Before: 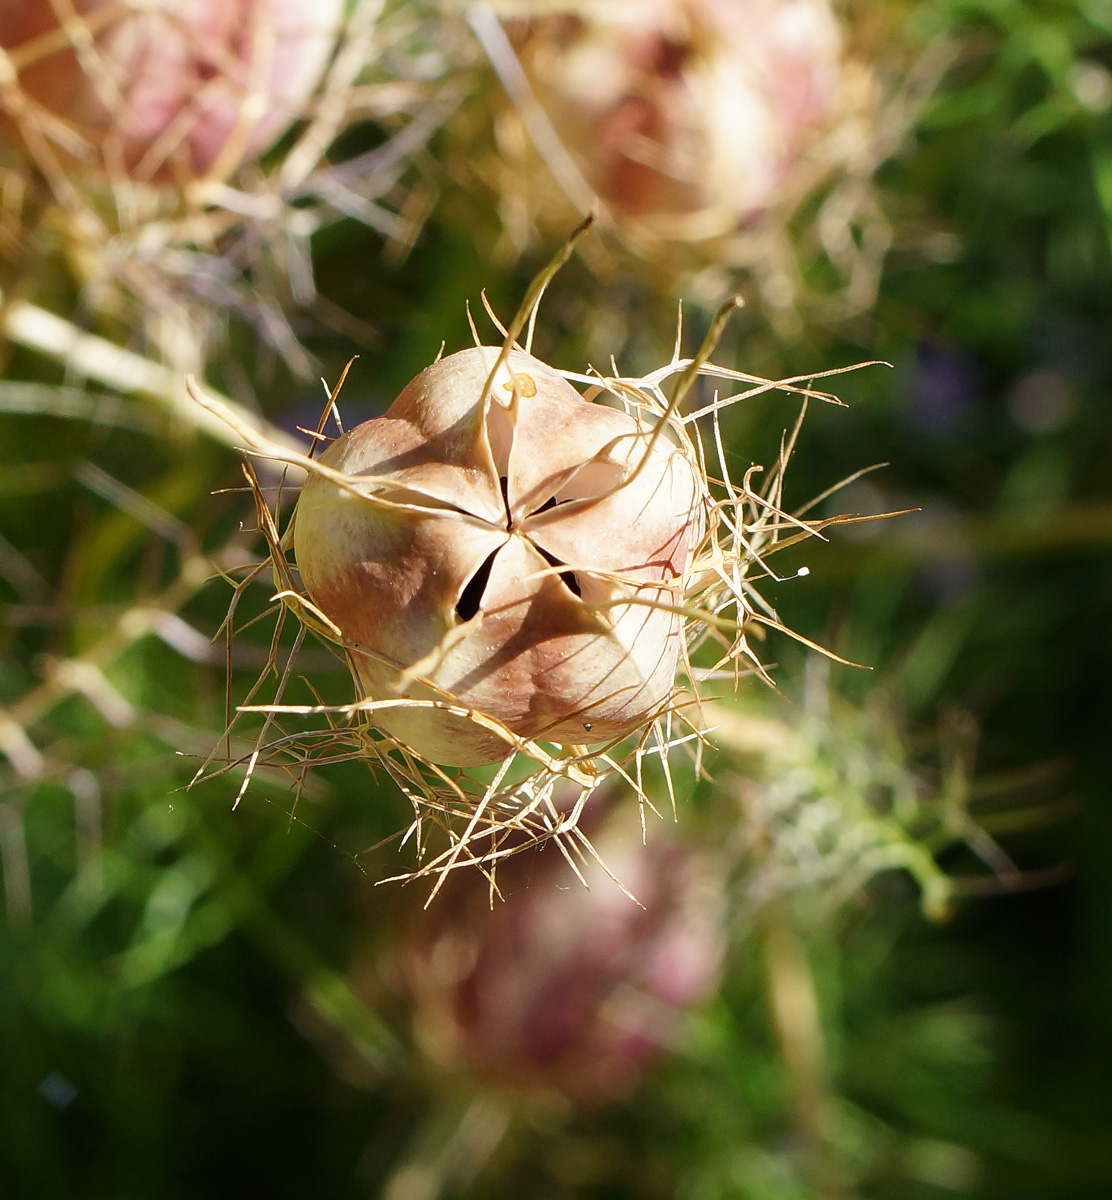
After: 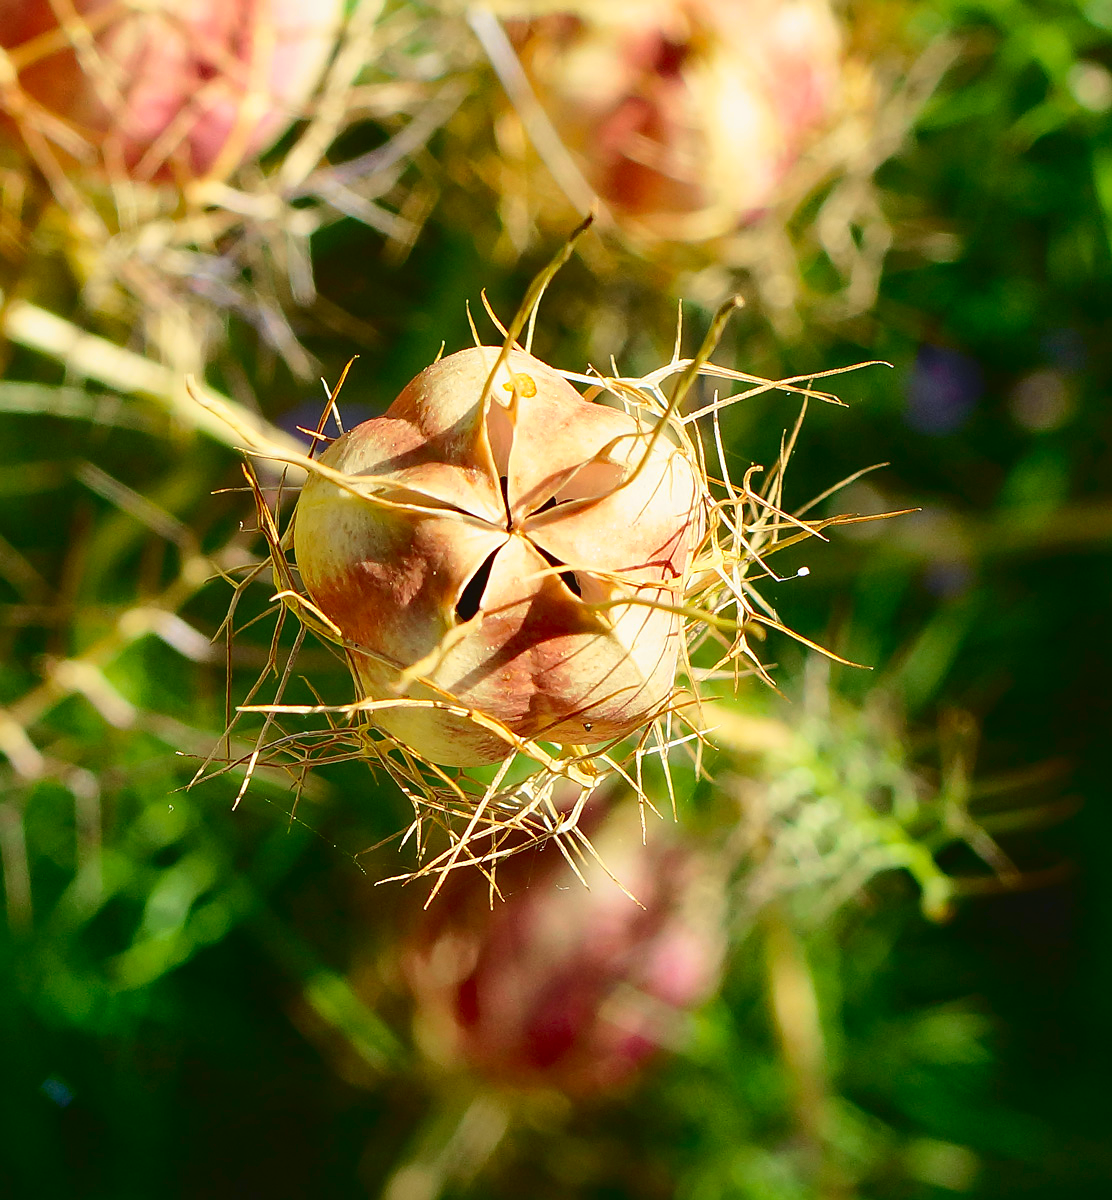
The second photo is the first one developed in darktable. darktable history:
shadows and highlights: on, module defaults
tone curve: curves: ch0 [(0, 0.023) (0.132, 0.075) (0.251, 0.186) (0.441, 0.476) (0.662, 0.757) (0.849, 0.927) (1, 0.99)]; ch1 [(0, 0) (0.447, 0.411) (0.483, 0.469) (0.498, 0.496) (0.518, 0.514) (0.561, 0.59) (0.606, 0.659) (0.657, 0.725) (0.869, 0.916) (1, 1)]; ch2 [(0, 0) (0.307, 0.315) (0.425, 0.438) (0.483, 0.477) (0.503, 0.503) (0.526, 0.553) (0.552, 0.601) (0.615, 0.669) (0.703, 0.797) (0.985, 0.966)], color space Lab, independent channels
sharpen: radius 1.272, amount 0.305, threshold 0
